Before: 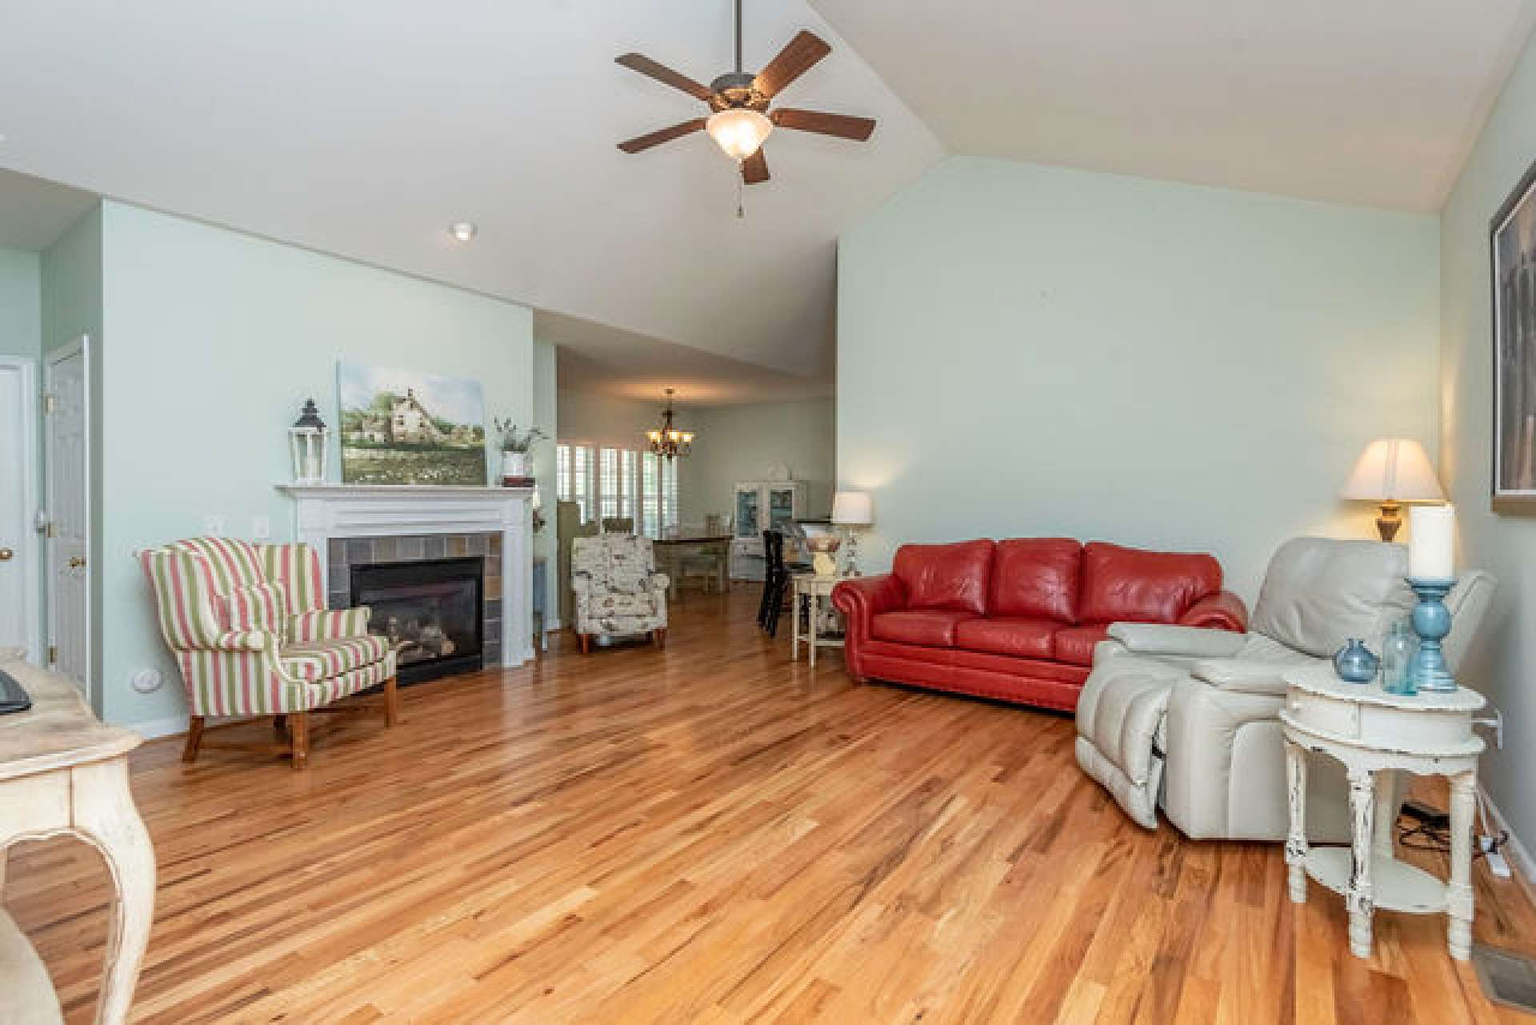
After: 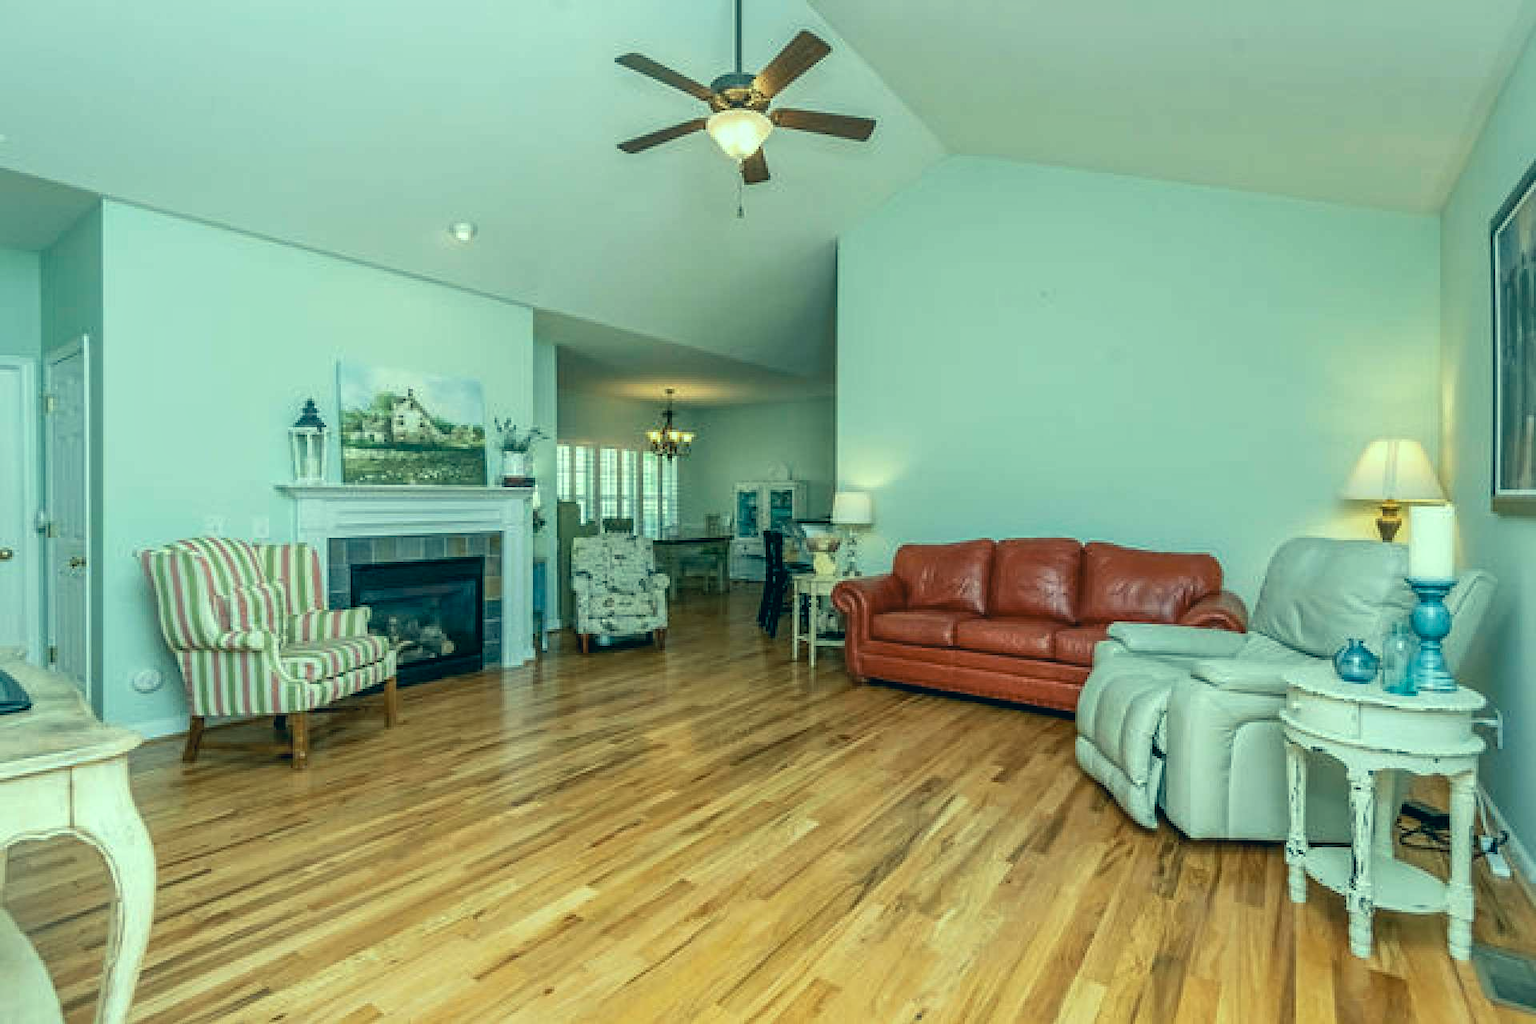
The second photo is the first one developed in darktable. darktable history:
local contrast: mode bilateral grid, contrast 19, coarseness 51, detail 119%, midtone range 0.2
color correction: highlights a* -19.78, highlights b* 9.8, shadows a* -20.23, shadows b* -11.53
exposure: compensate exposure bias true, compensate highlight preservation false
